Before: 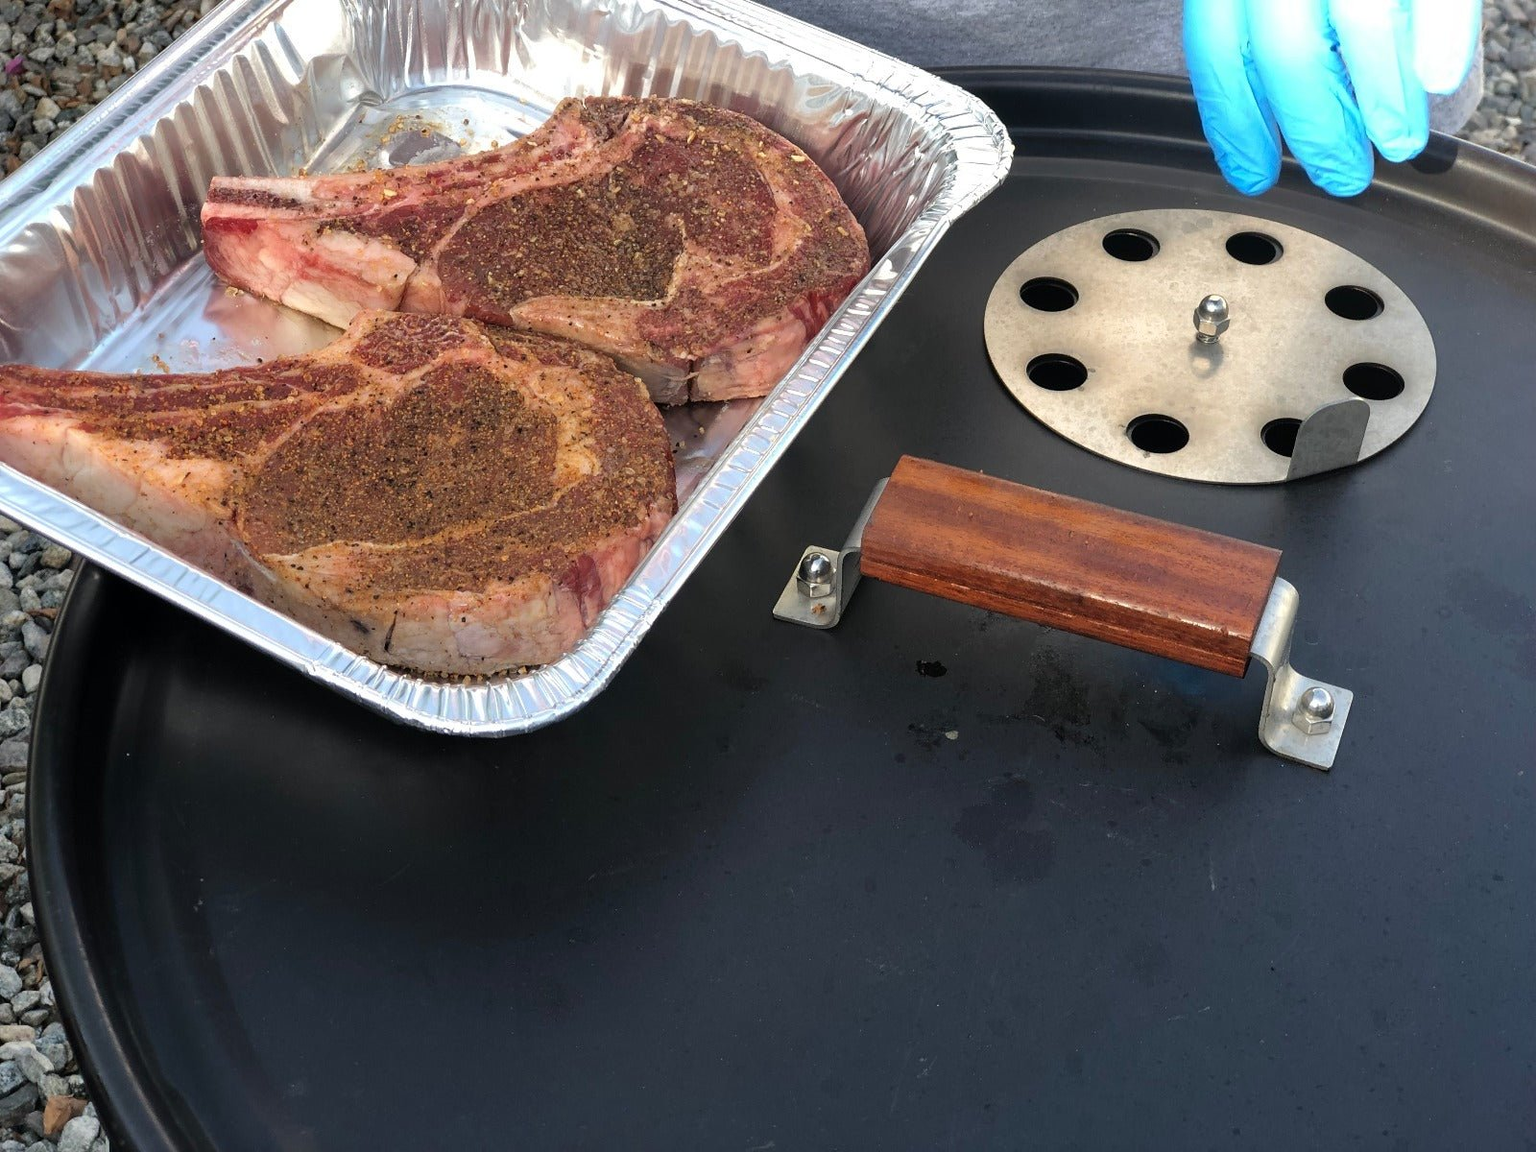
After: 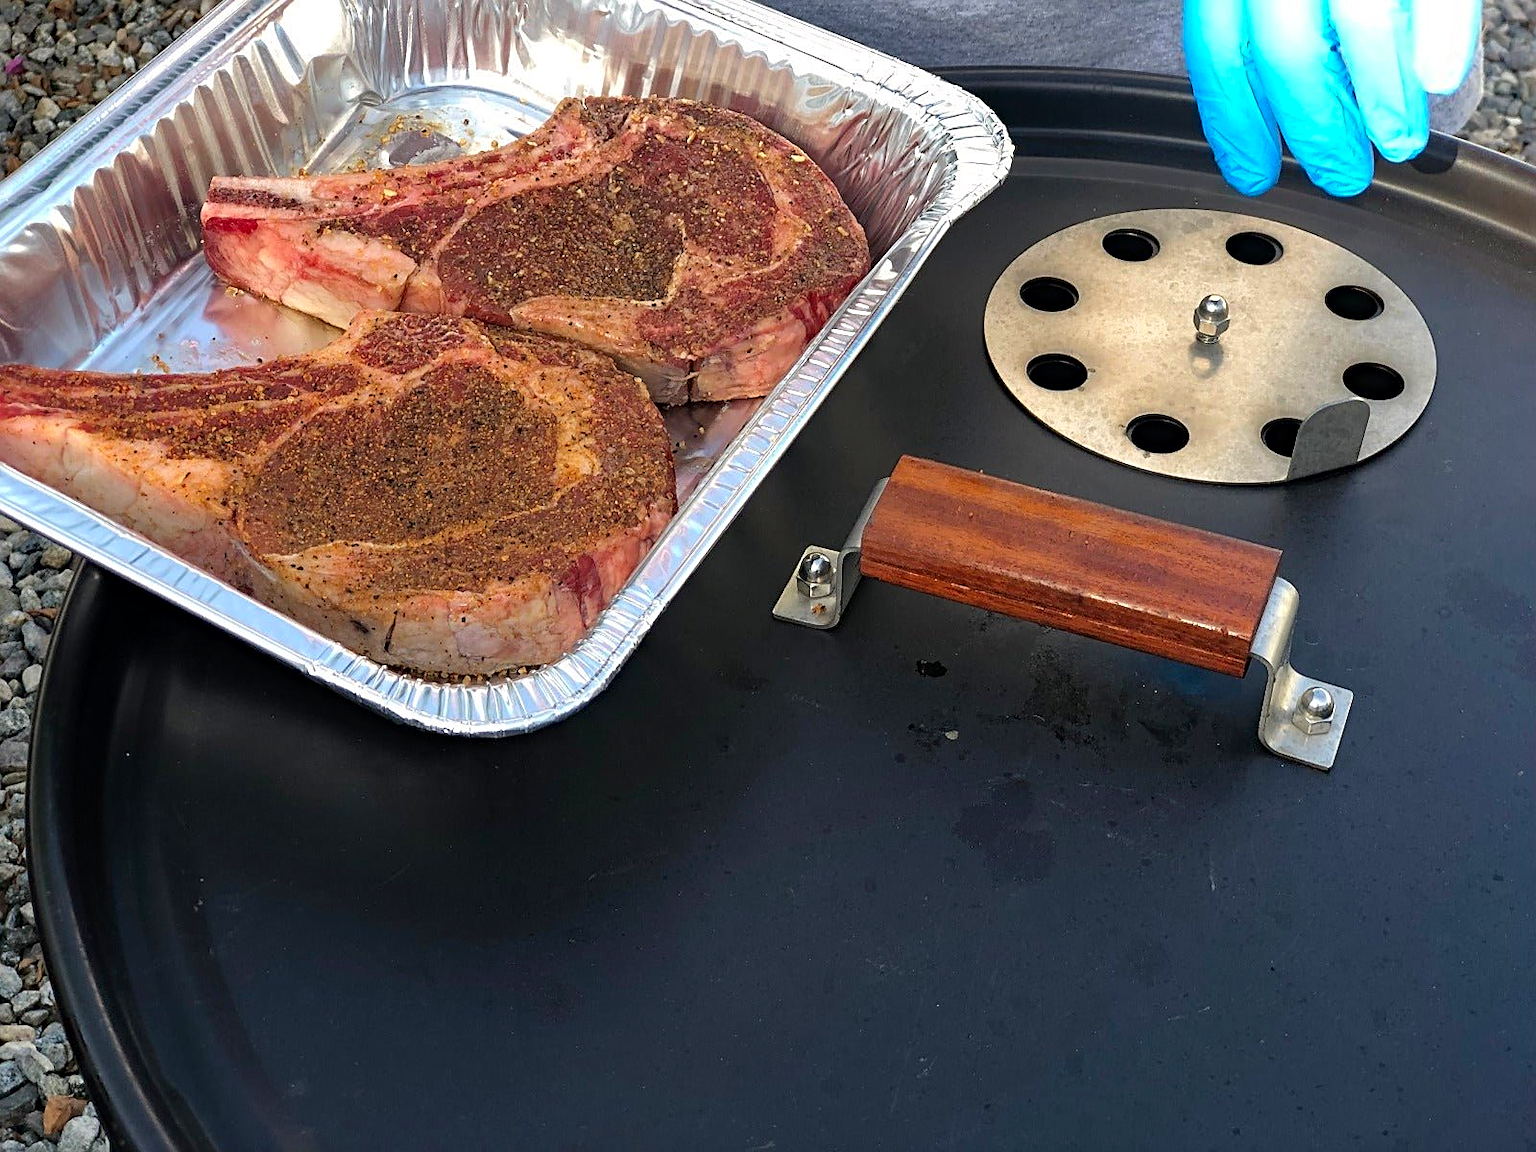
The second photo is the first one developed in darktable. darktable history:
sharpen: on, module defaults
contrast brightness saturation: saturation 0.182
haze removal: compatibility mode true, adaptive false
